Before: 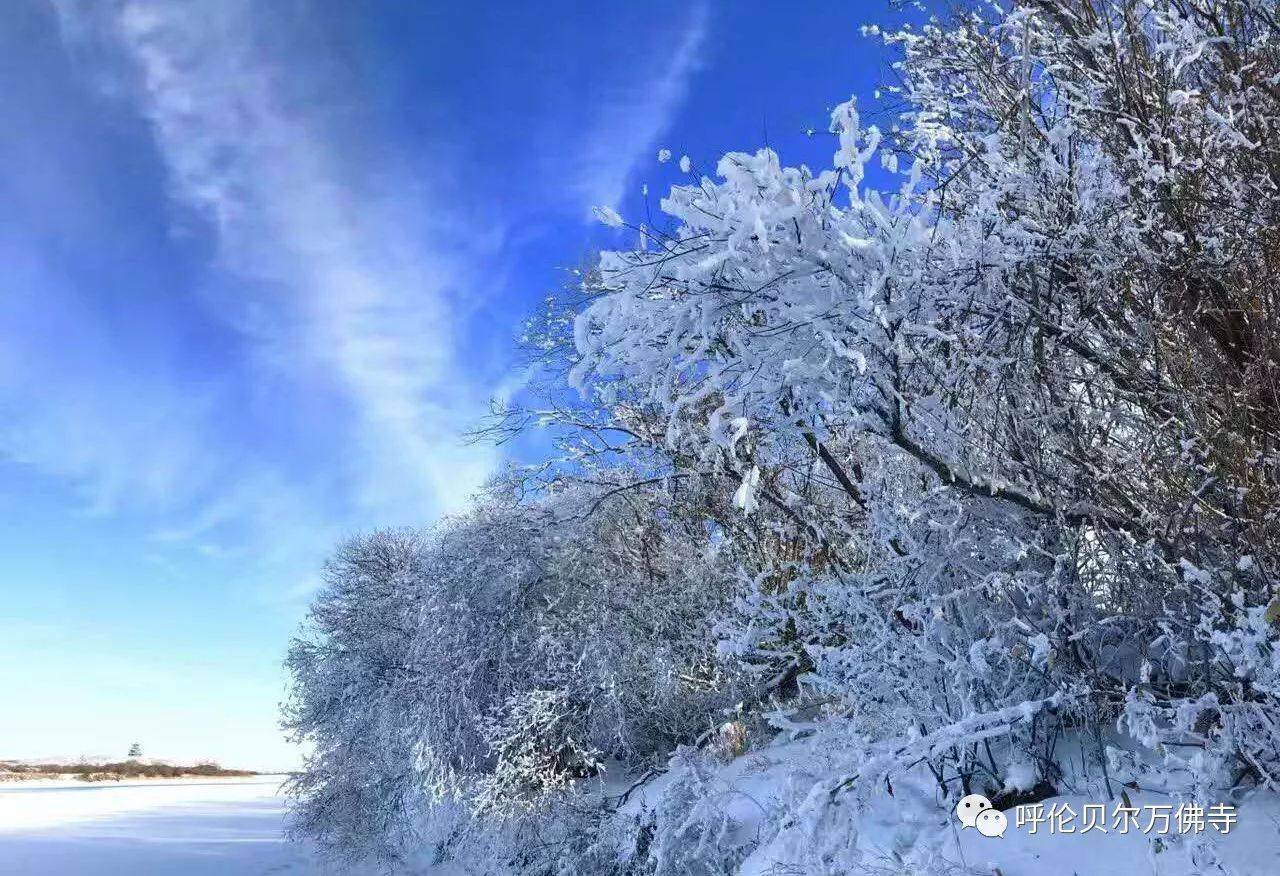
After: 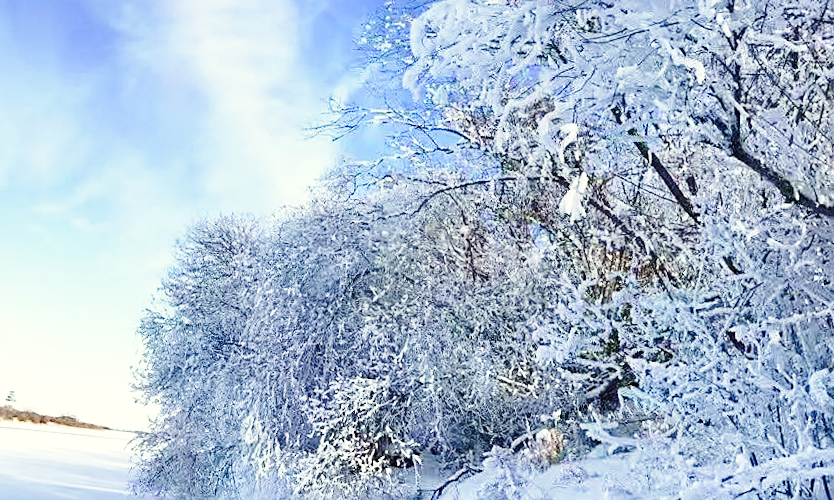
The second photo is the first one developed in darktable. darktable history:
base curve: curves: ch0 [(0, 0) (0.032, 0.037) (0.105, 0.228) (0.435, 0.76) (0.856, 0.983) (1, 1)], preserve colors none
rotate and perspective: rotation 1.69°, lens shift (vertical) -0.023, lens shift (horizontal) -0.291, crop left 0.025, crop right 0.988, crop top 0.092, crop bottom 0.842
crop and rotate: angle -0.82°, left 3.85%, top 31.828%, right 27.992%
color correction: highlights a* -0.95, highlights b* 4.5, shadows a* 3.55
sharpen: on, module defaults
exposure: exposure 0 EV, compensate highlight preservation false
